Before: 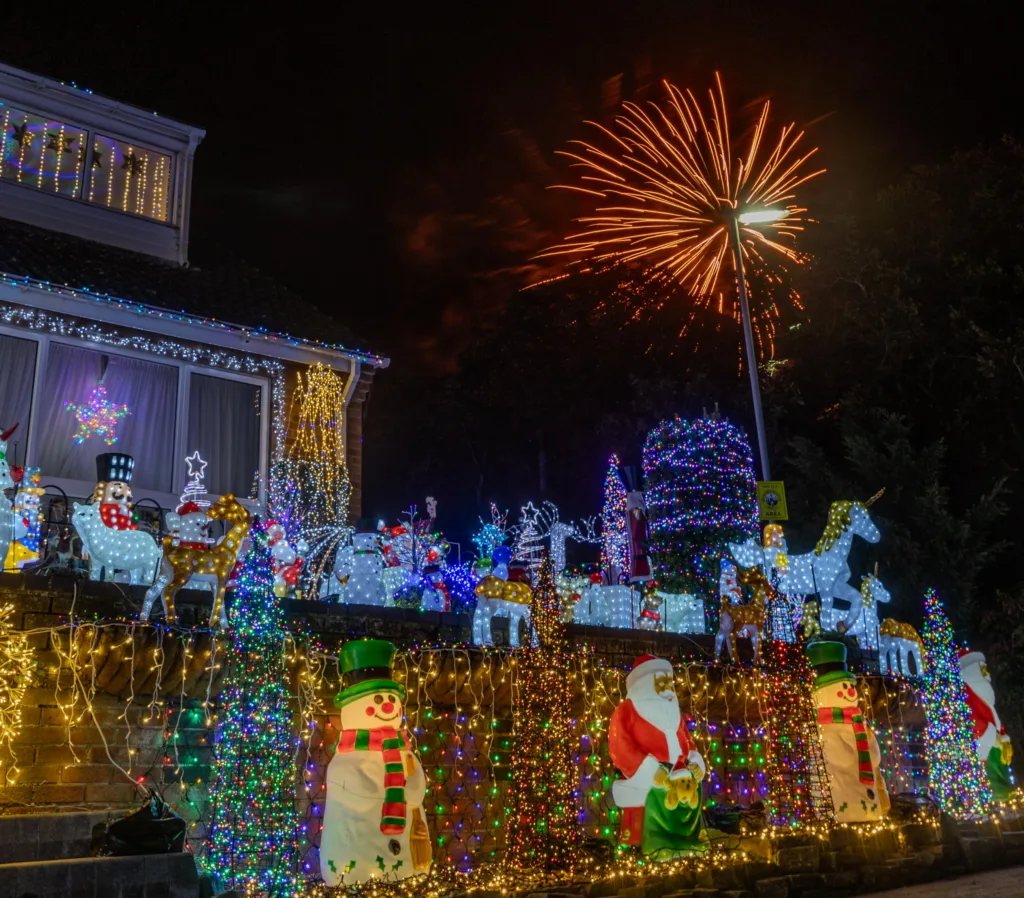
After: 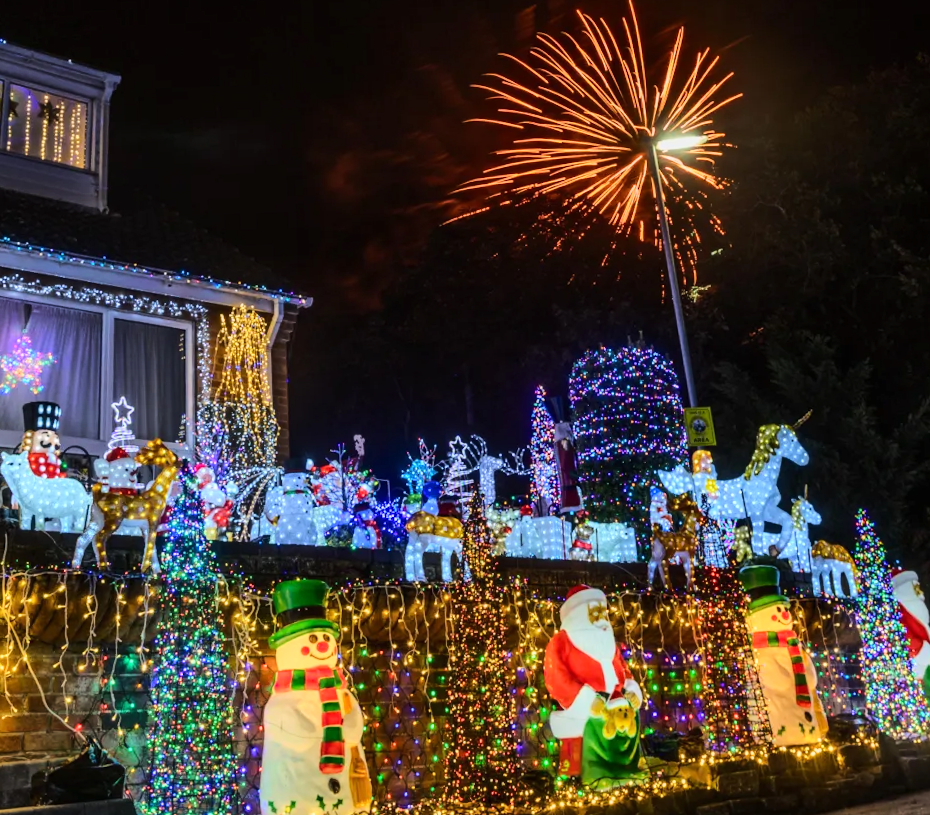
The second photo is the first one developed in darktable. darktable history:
base curve: curves: ch0 [(0, 0) (0.032, 0.037) (0.105, 0.228) (0.435, 0.76) (0.856, 0.983) (1, 1)]
crop and rotate: angle 1.96°, left 5.673%, top 5.673%
